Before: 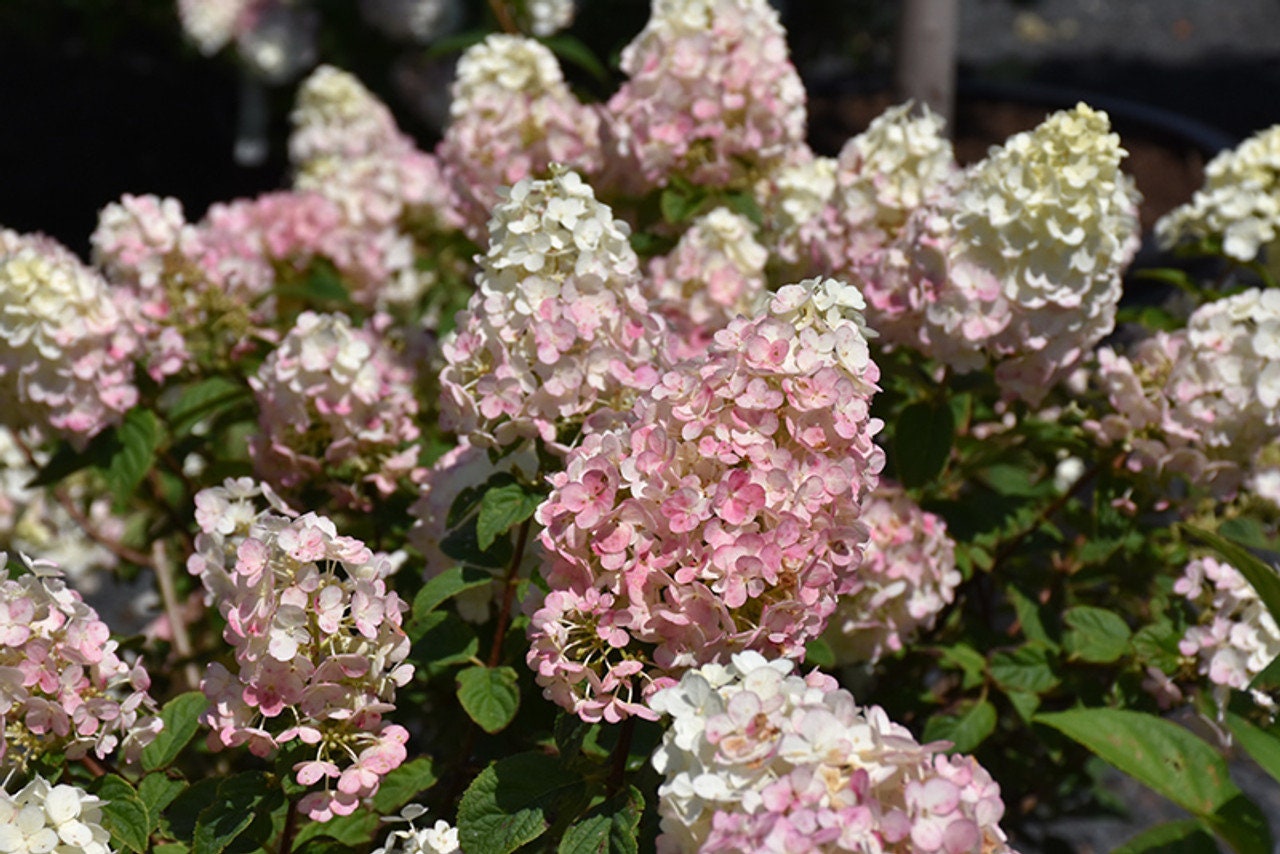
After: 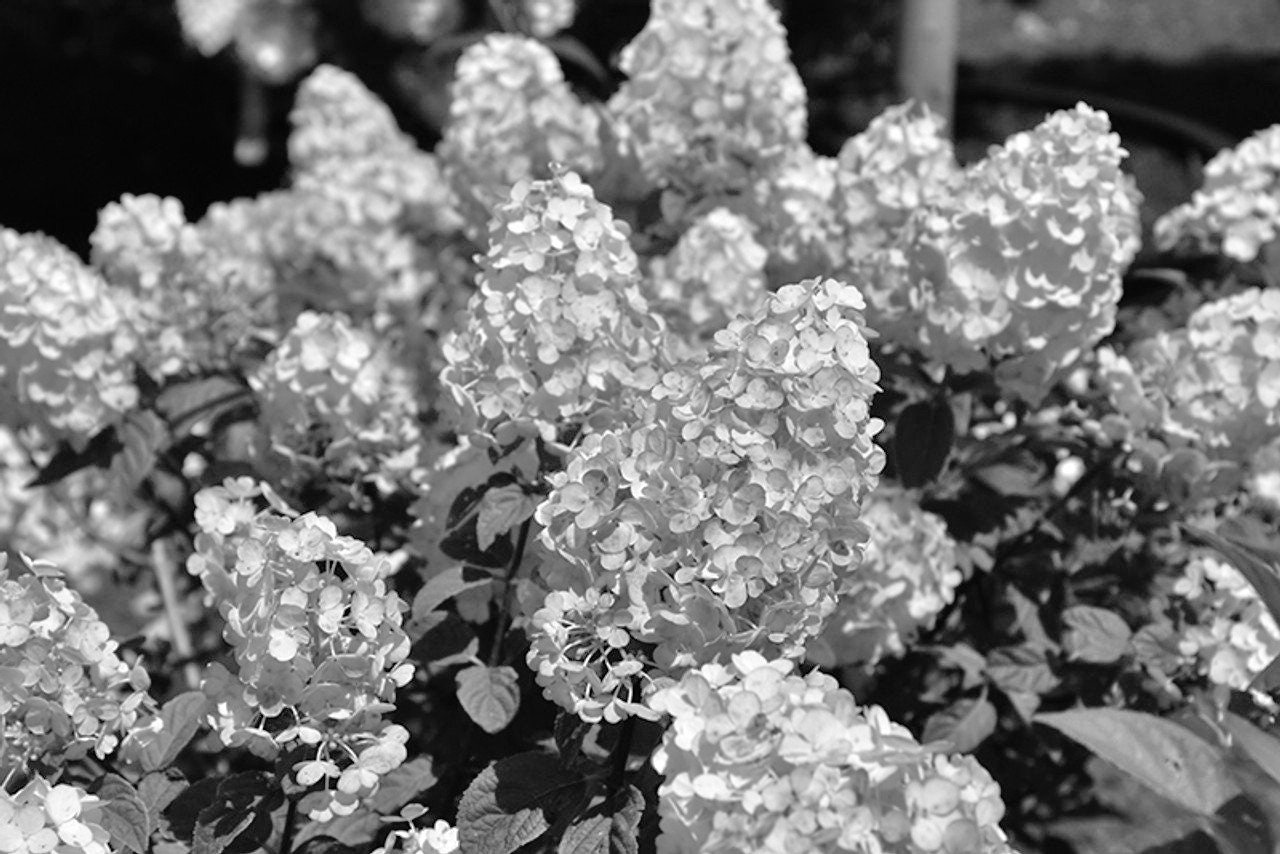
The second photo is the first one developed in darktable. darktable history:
monochrome: on, module defaults
tone equalizer: -7 EV 0.15 EV, -6 EV 0.6 EV, -5 EV 1.15 EV, -4 EV 1.33 EV, -3 EV 1.15 EV, -2 EV 0.6 EV, -1 EV 0.15 EV, mask exposure compensation -0.5 EV
